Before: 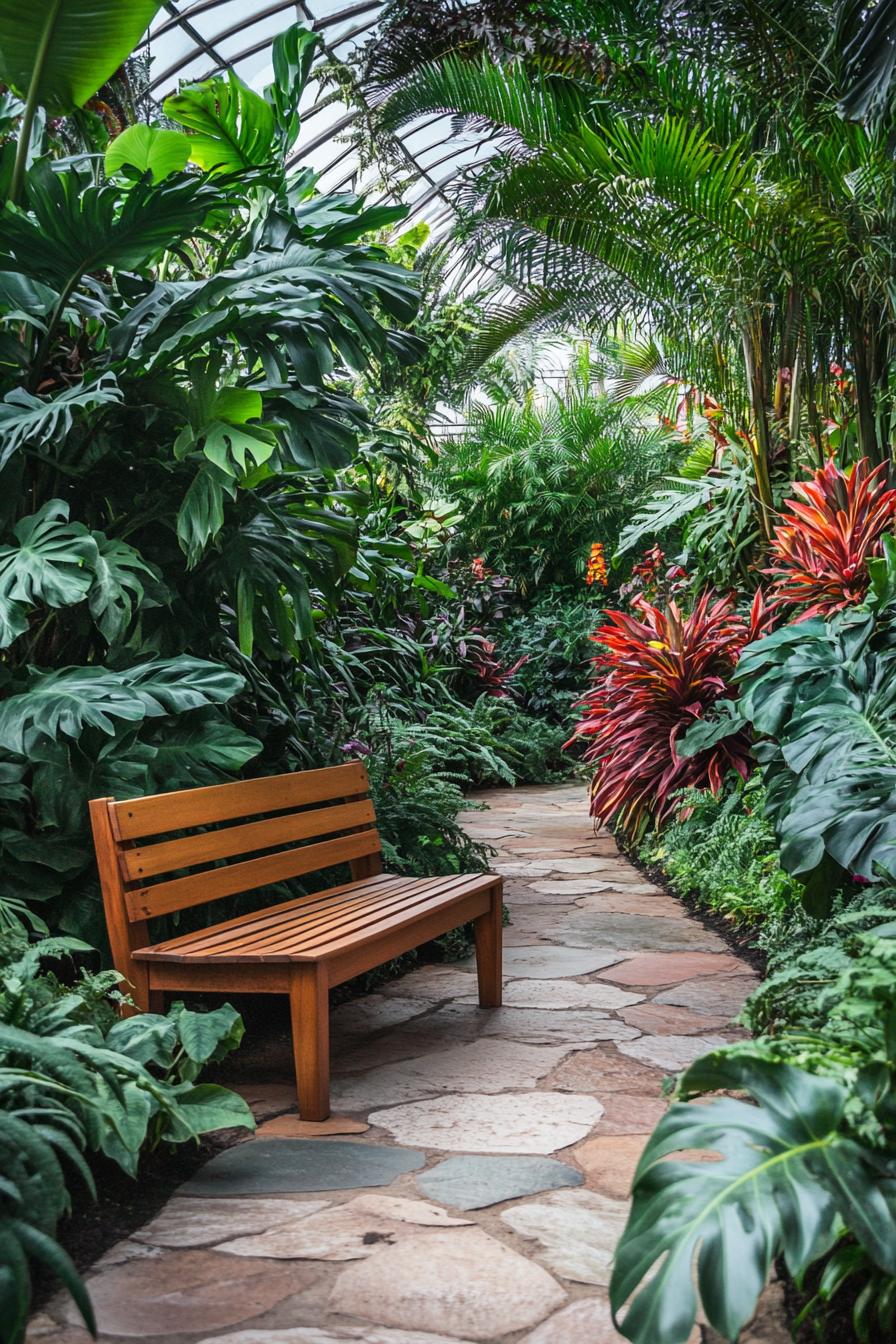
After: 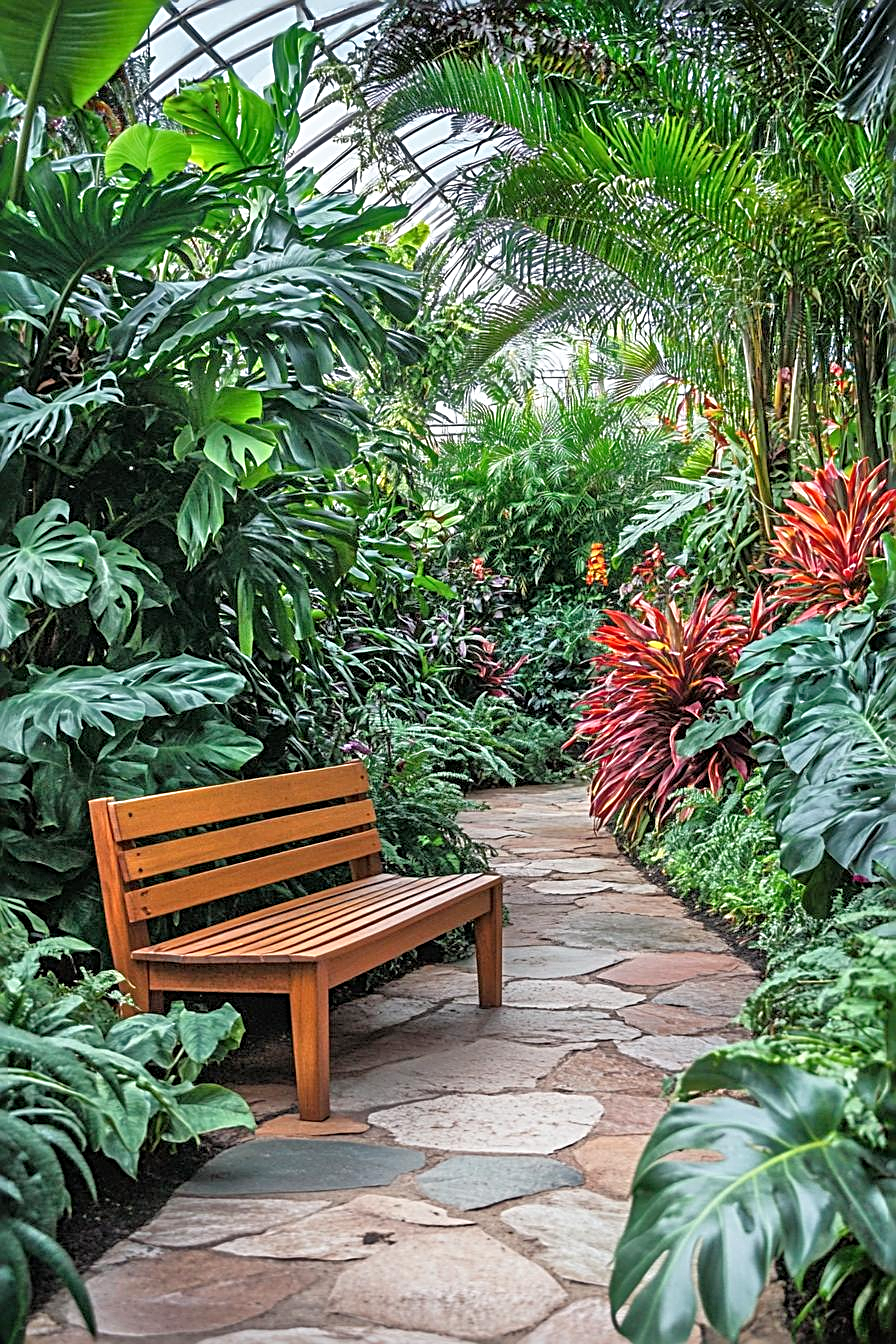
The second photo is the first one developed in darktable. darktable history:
tone equalizer: -7 EV 0.149 EV, -6 EV 0.638 EV, -5 EV 1.13 EV, -4 EV 1.35 EV, -3 EV 1.14 EV, -2 EV 0.6 EV, -1 EV 0.151 EV
sharpen: radius 3.033, amount 0.77
